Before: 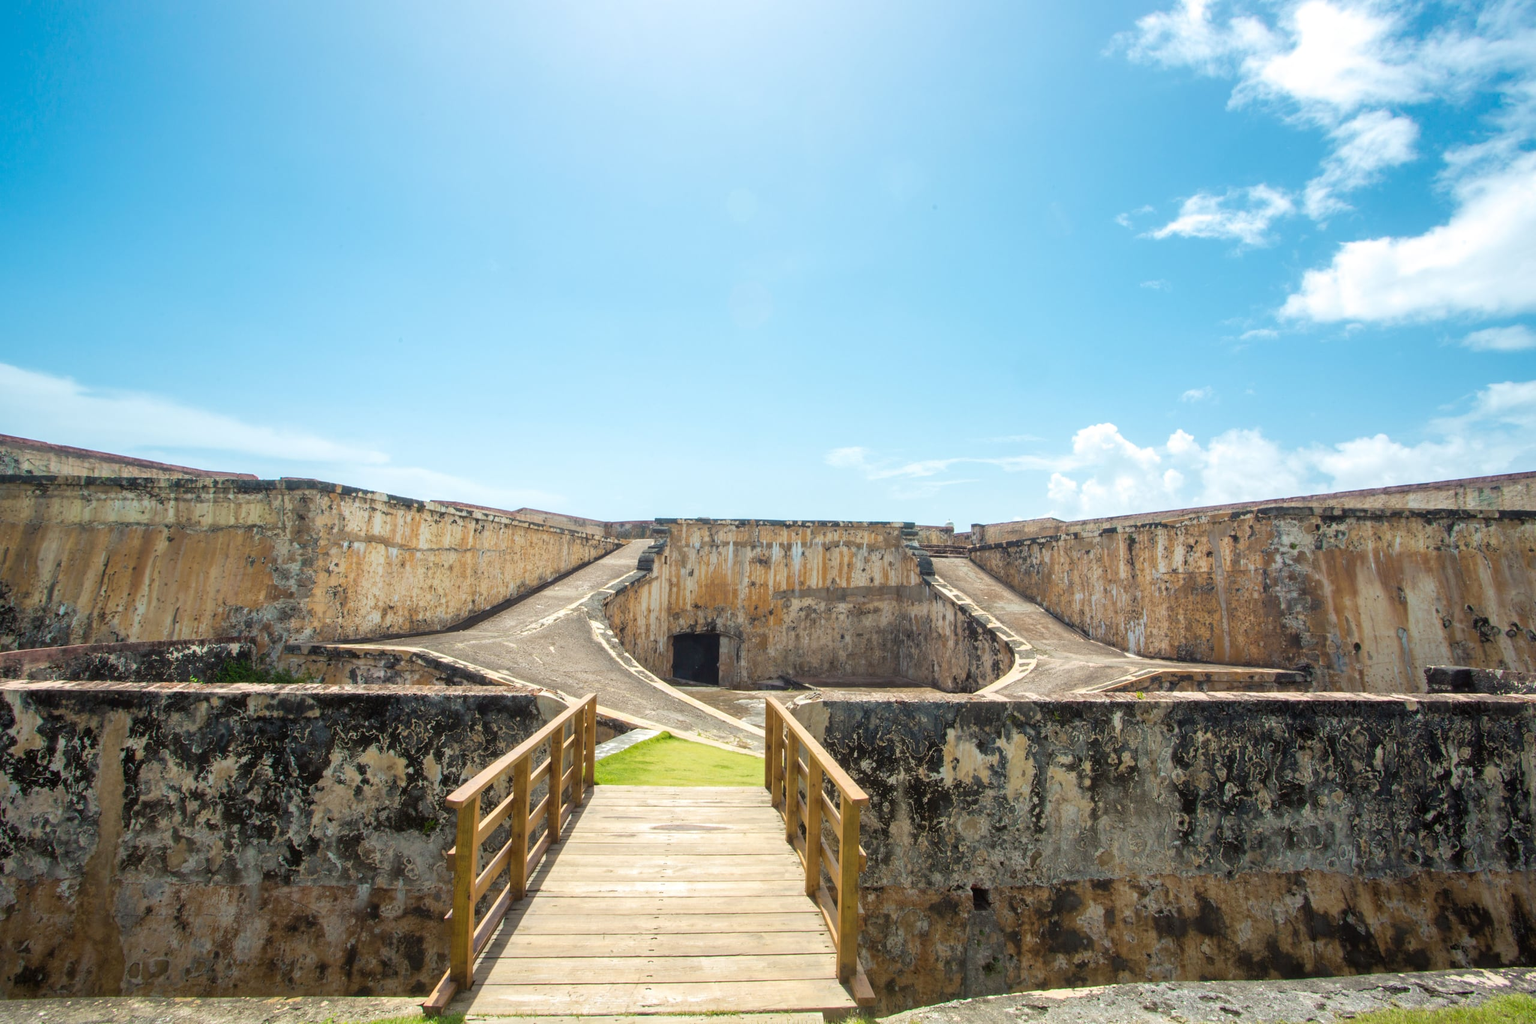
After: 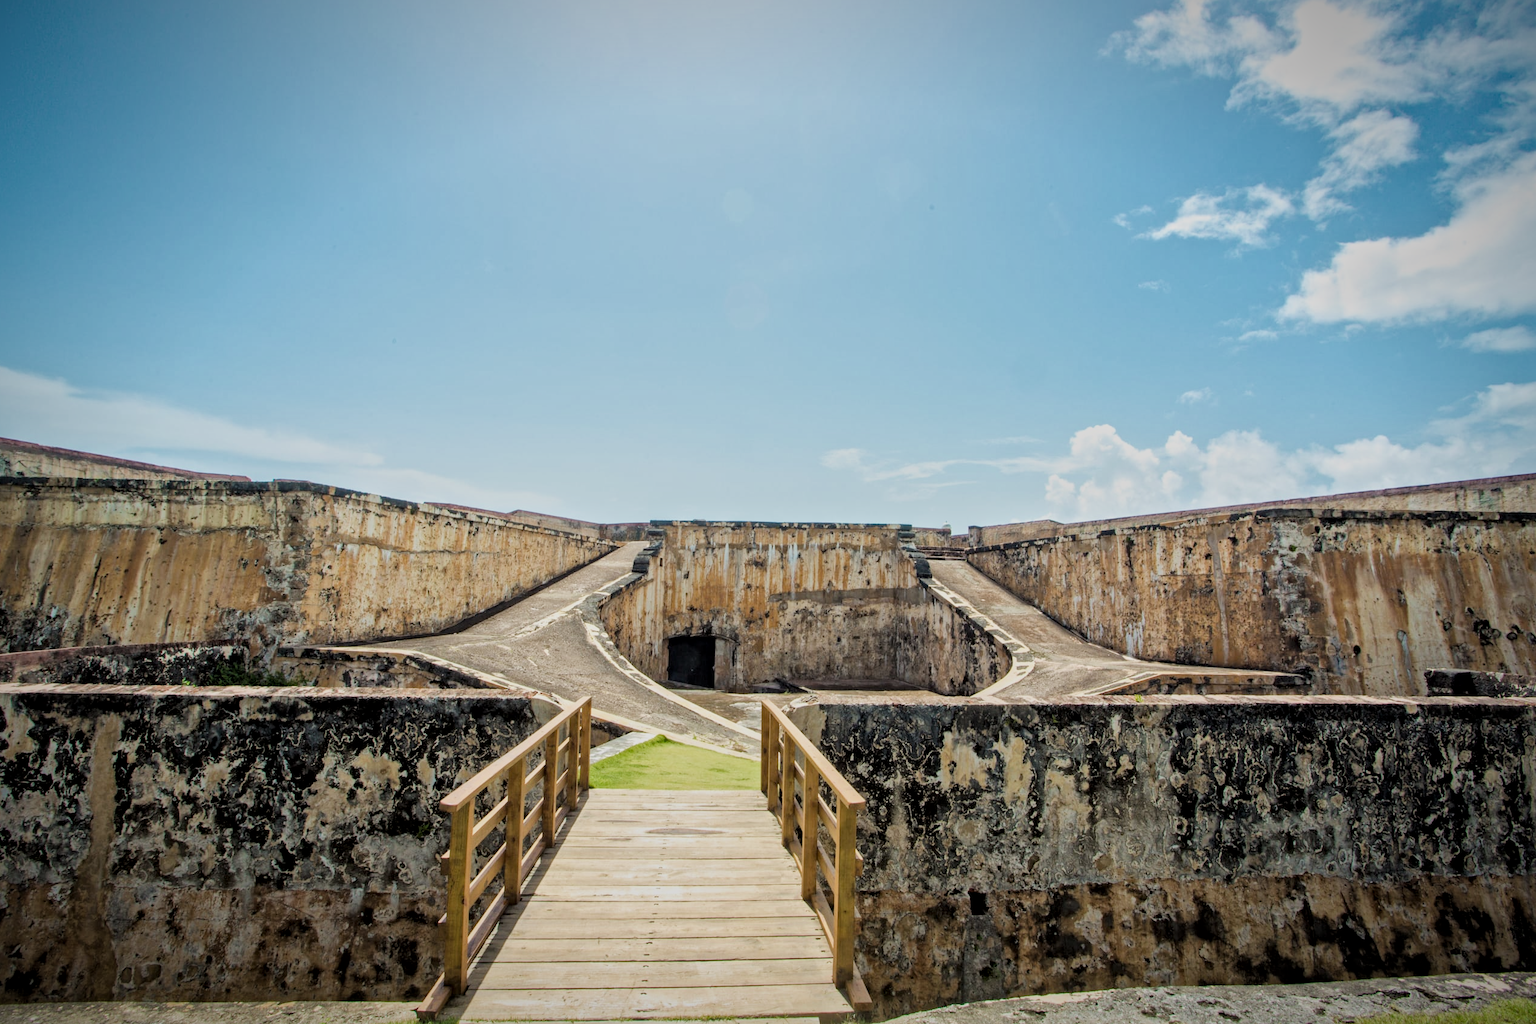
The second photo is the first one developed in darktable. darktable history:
contrast brightness saturation: saturation -0.047
crop and rotate: left 0.61%, top 0.152%, bottom 0.369%
vignetting: fall-off start 80.82%, fall-off radius 61.86%, brightness -0.608, saturation 0, automatic ratio true, width/height ratio 1.416
local contrast: mode bilateral grid, contrast 20, coarseness 20, detail 150%, midtone range 0.2
filmic rgb: black relative exposure -7.45 EV, white relative exposure 4.83 EV, hardness 3.4, add noise in highlights 0.098, color science v4 (2020), iterations of high-quality reconstruction 0, type of noise poissonian
haze removal: compatibility mode true, adaptive false
